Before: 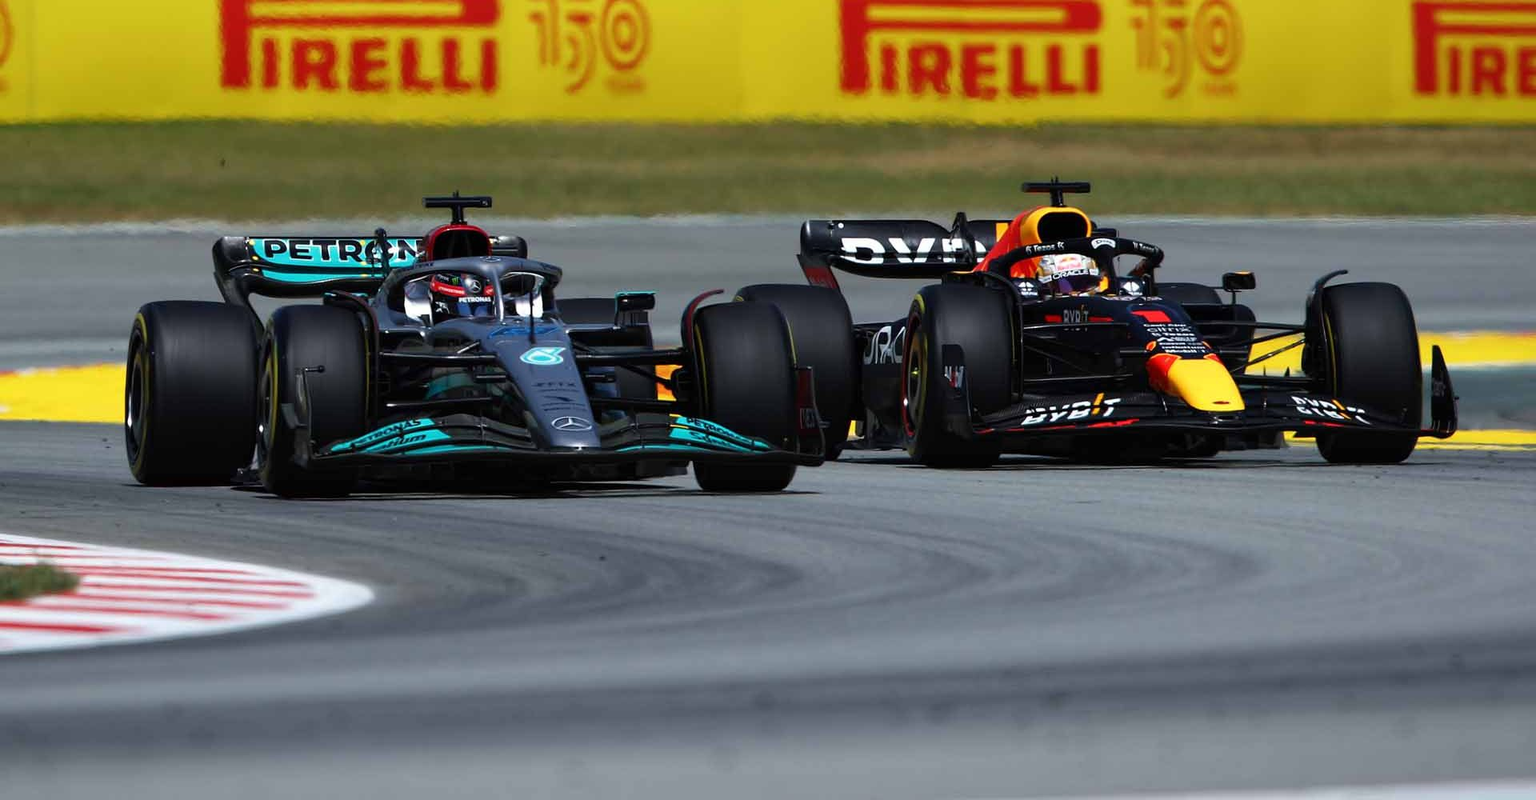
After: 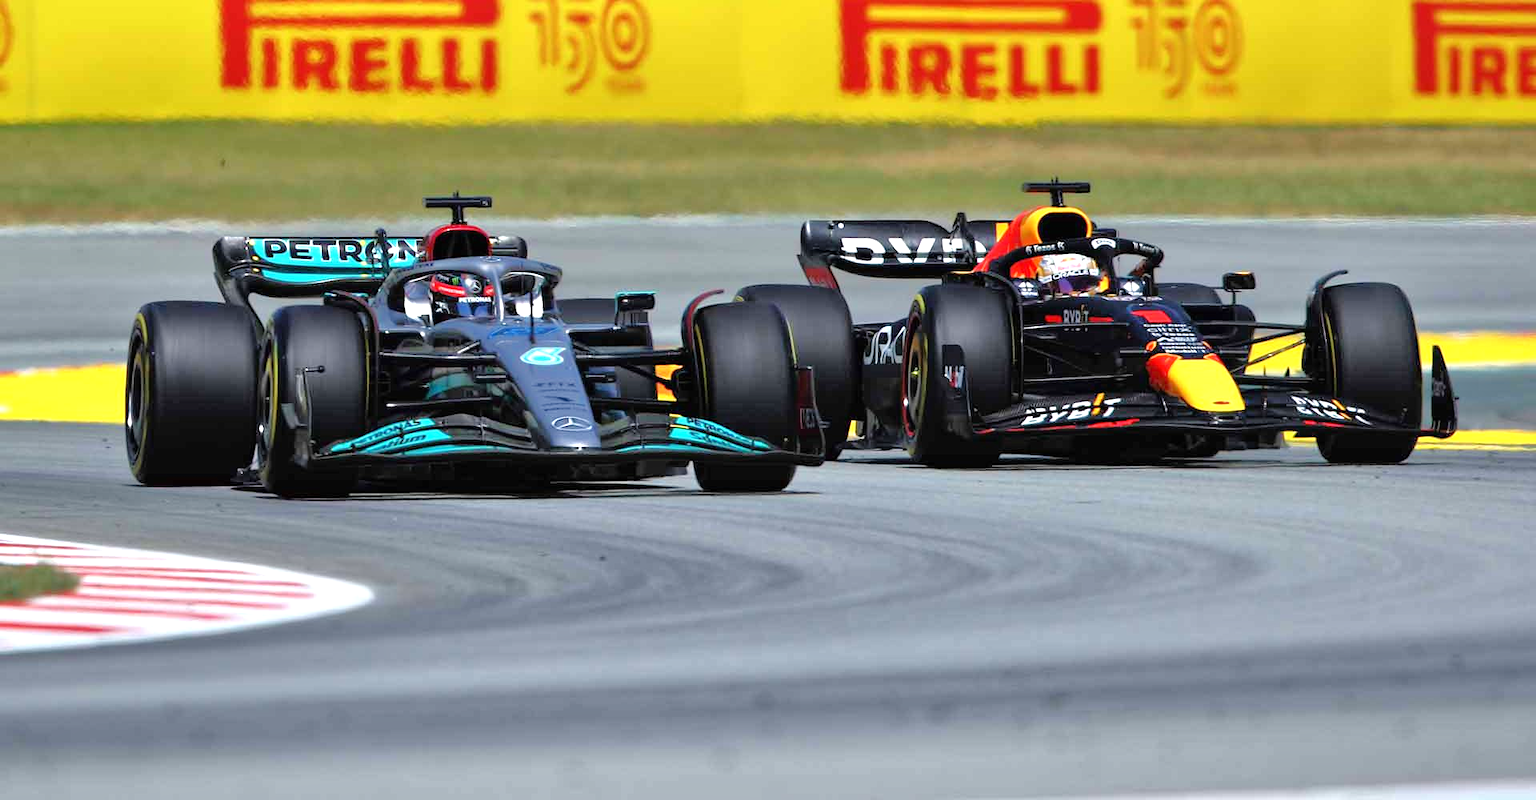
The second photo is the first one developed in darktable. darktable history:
tone equalizer: -7 EV 0.142 EV, -6 EV 0.602 EV, -5 EV 1.13 EV, -4 EV 1.32 EV, -3 EV 1.18 EV, -2 EV 0.6 EV, -1 EV 0.156 EV, mask exposure compensation -0.494 EV
exposure: black level correction 0, exposure 0.498 EV, compensate highlight preservation false
